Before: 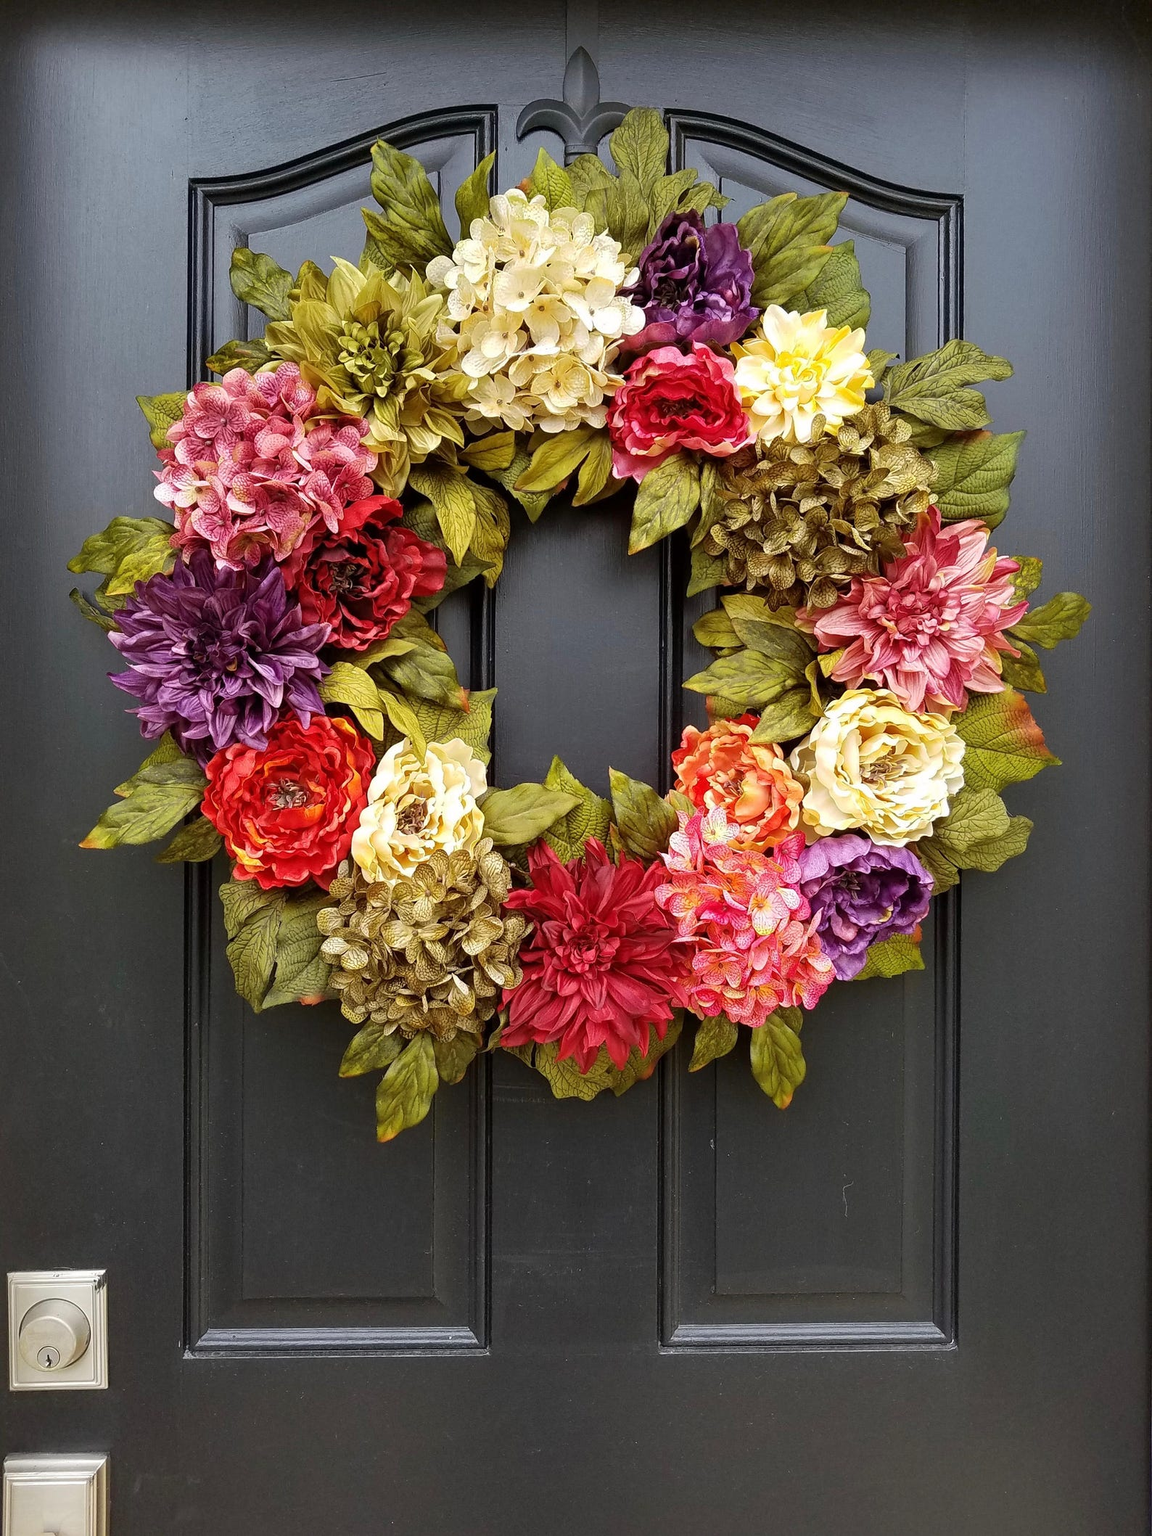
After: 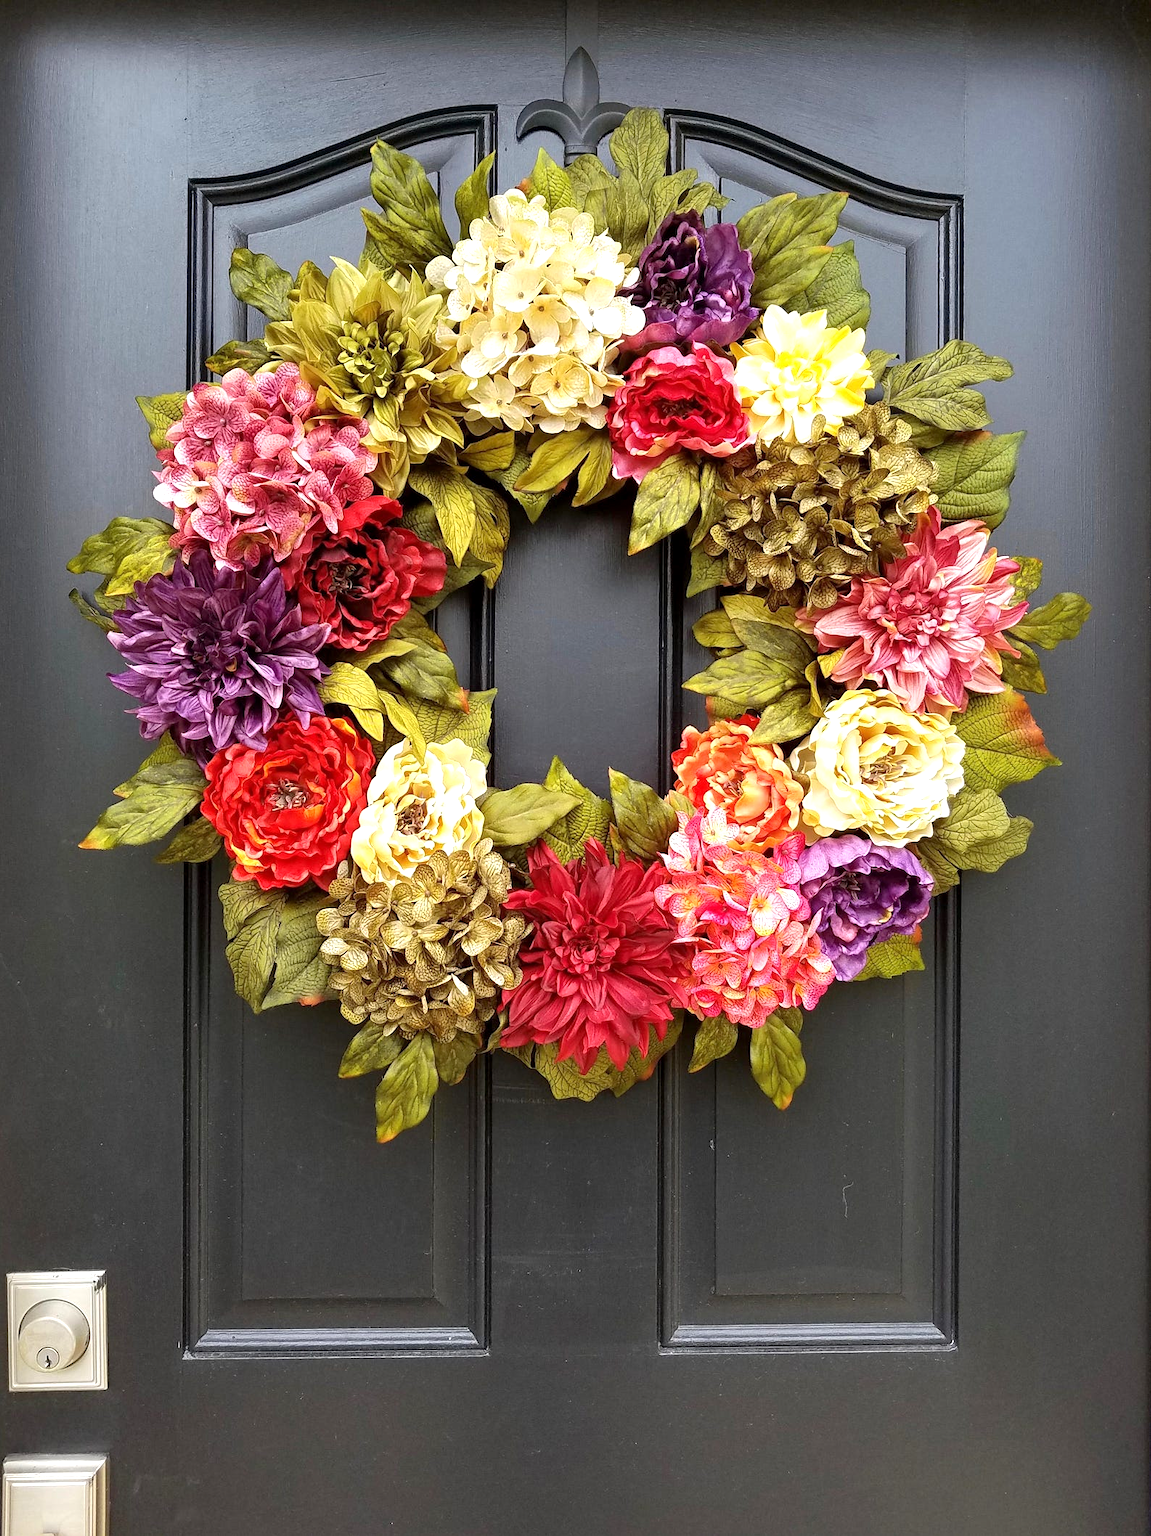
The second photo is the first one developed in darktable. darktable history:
crop: left 0.067%
exposure: black level correction 0.001, exposure 0.499 EV, compensate highlight preservation false
